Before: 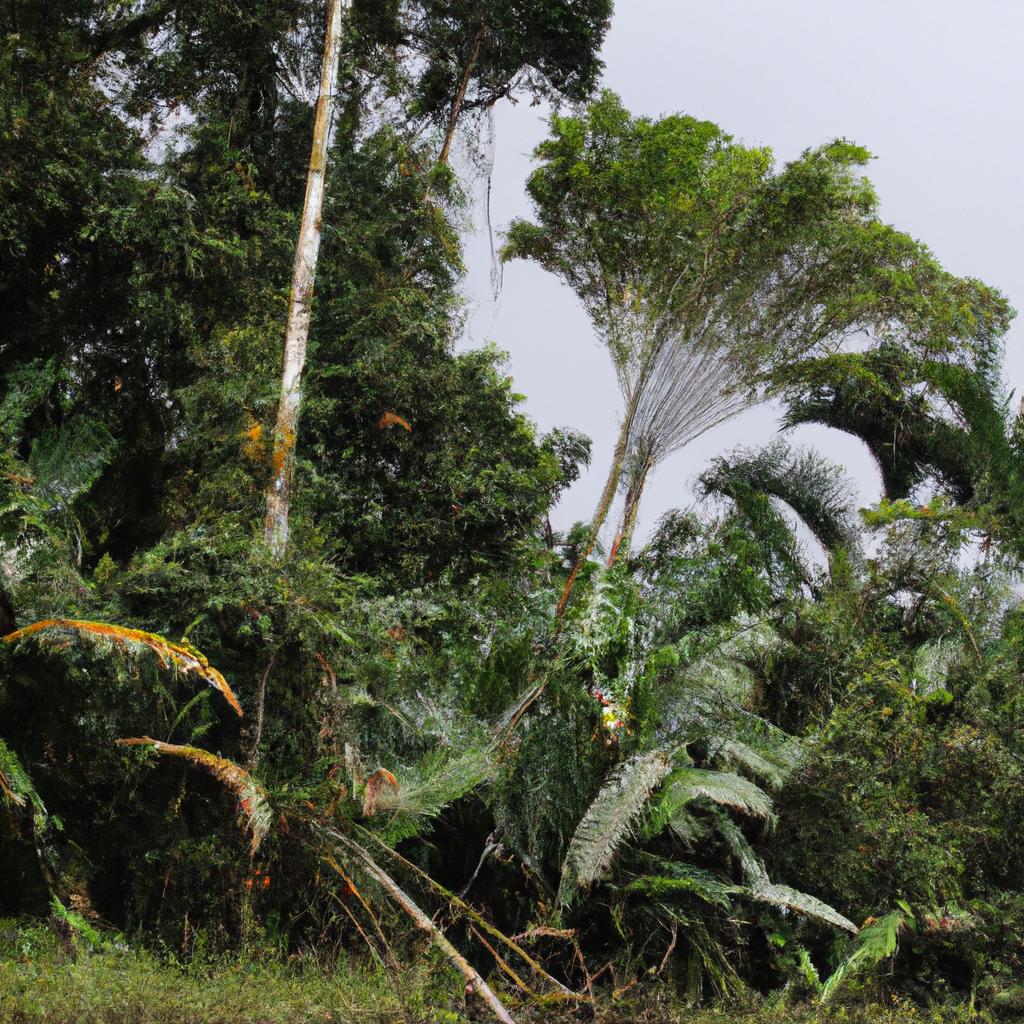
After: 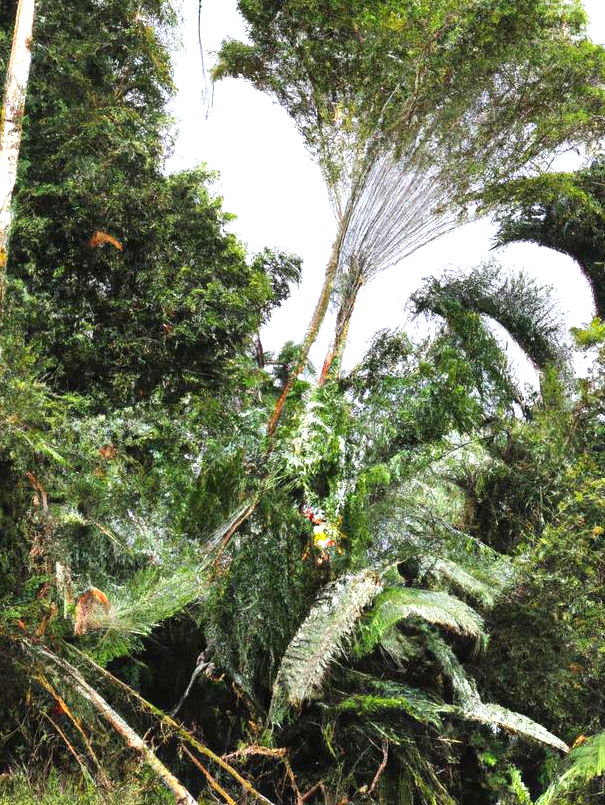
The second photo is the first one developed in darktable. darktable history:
crop and rotate: left 28.256%, top 17.734%, right 12.656%, bottom 3.573%
exposure: black level correction 0, exposure 0.95 EV, compensate exposure bias true, compensate highlight preservation false
